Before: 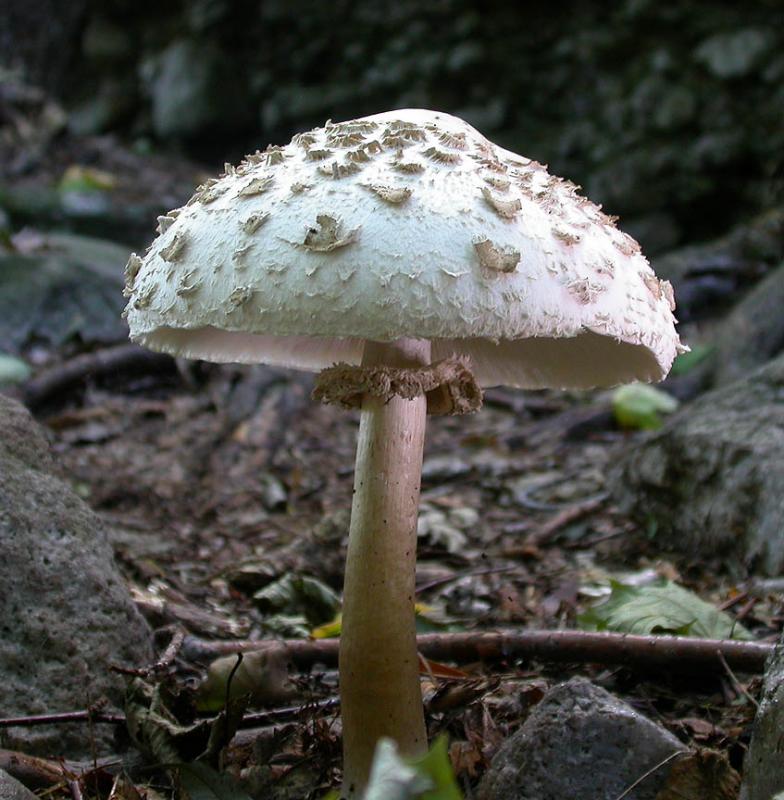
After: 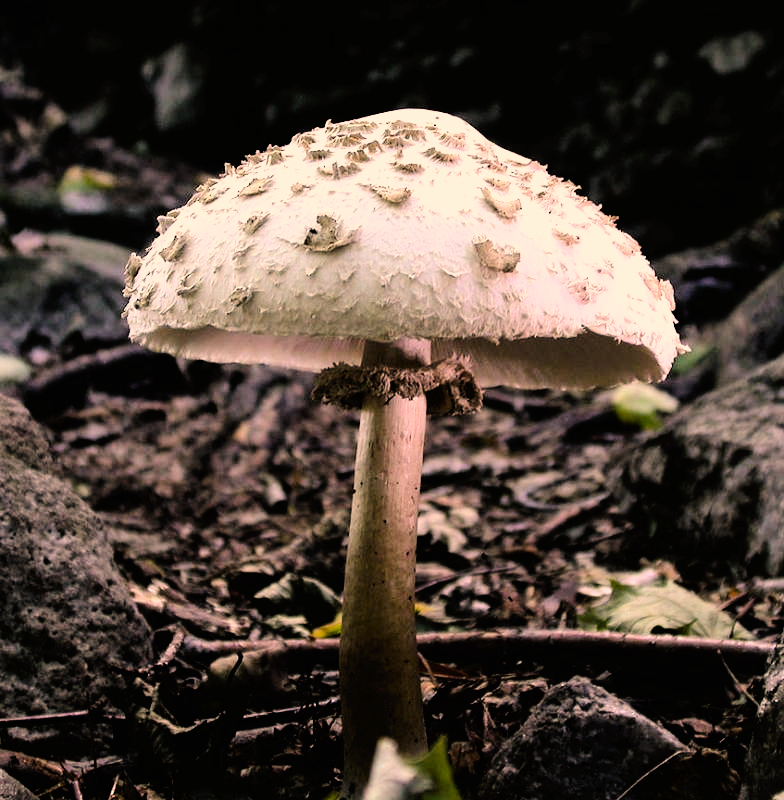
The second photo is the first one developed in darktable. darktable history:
exposure: exposure 0.3 EV, compensate highlight preservation false
tone equalizer: -8 EV -0.454 EV, -7 EV -0.384 EV, -6 EV -0.31 EV, -5 EV -0.252 EV, -3 EV 0.245 EV, -2 EV 0.334 EV, -1 EV 0.363 EV, +0 EV 0.424 EV, edges refinement/feathering 500, mask exposure compensation -1.57 EV, preserve details no
tone curve: curves: ch0 [(0, 0) (0.003, 0.013) (0.011, 0.018) (0.025, 0.027) (0.044, 0.045) (0.069, 0.068) (0.1, 0.096) (0.136, 0.13) (0.177, 0.168) (0.224, 0.217) (0.277, 0.277) (0.335, 0.338) (0.399, 0.401) (0.468, 0.473) (0.543, 0.544) (0.623, 0.621) (0.709, 0.7) (0.801, 0.781) (0.898, 0.869) (1, 1)], preserve colors none
filmic rgb: black relative exposure -4 EV, white relative exposure 3 EV, threshold 3.01 EV, hardness 3.02, contrast 1.399, enable highlight reconstruction true
color correction: highlights a* 17.86, highlights b* 19.18
